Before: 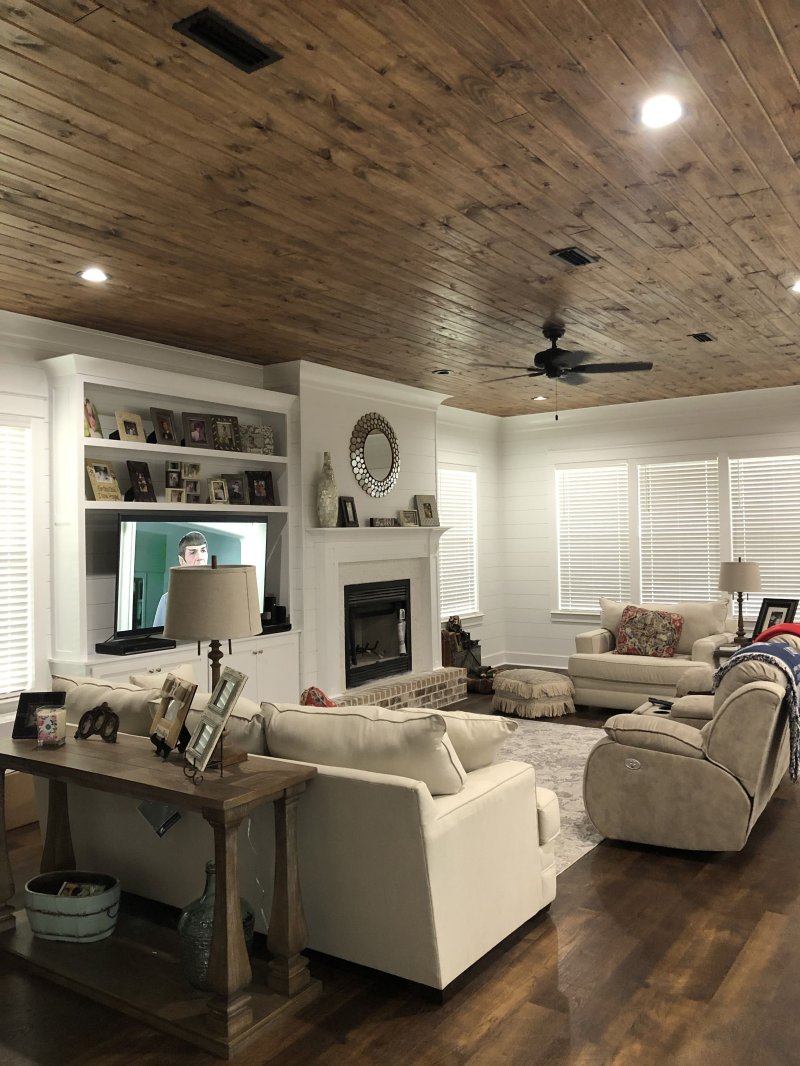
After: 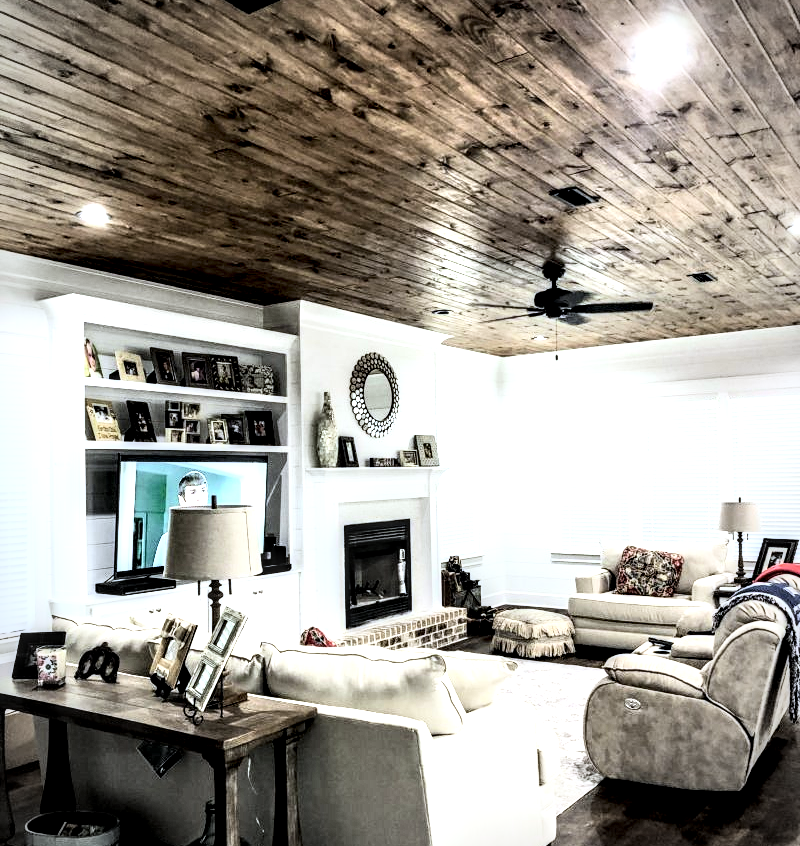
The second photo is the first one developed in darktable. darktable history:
crop and rotate: top 5.667%, bottom 14.937%
local contrast: detail 203%
rgb curve: curves: ch0 [(0, 0) (0.21, 0.15) (0.24, 0.21) (0.5, 0.75) (0.75, 0.96) (0.89, 0.99) (1, 1)]; ch1 [(0, 0.02) (0.21, 0.13) (0.25, 0.2) (0.5, 0.67) (0.75, 0.9) (0.89, 0.97) (1, 1)]; ch2 [(0, 0.02) (0.21, 0.13) (0.25, 0.2) (0.5, 0.67) (0.75, 0.9) (0.89, 0.97) (1, 1)], compensate middle gray true
exposure: black level correction 0, exposure 0.2 EV, compensate exposure bias true, compensate highlight preservation false
white balance: red 0.926, green 1.003, blue 1.133
vignetting: on, module defaults
